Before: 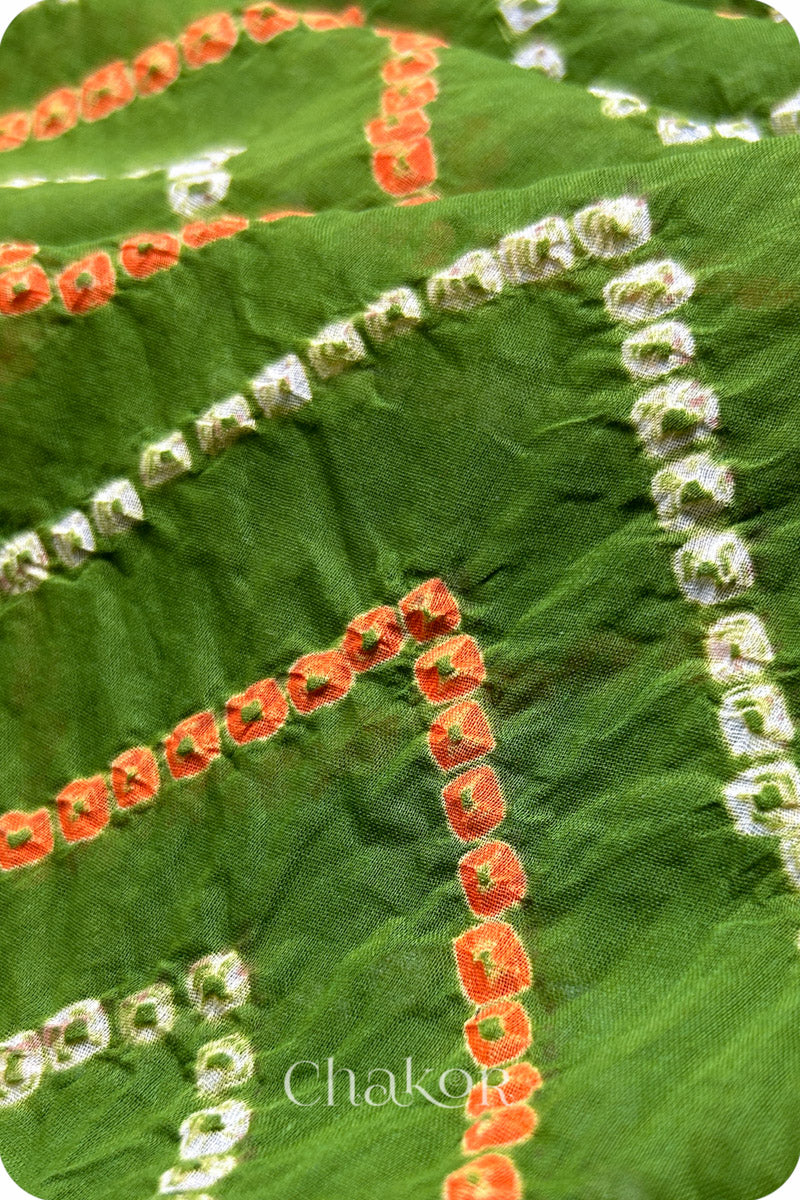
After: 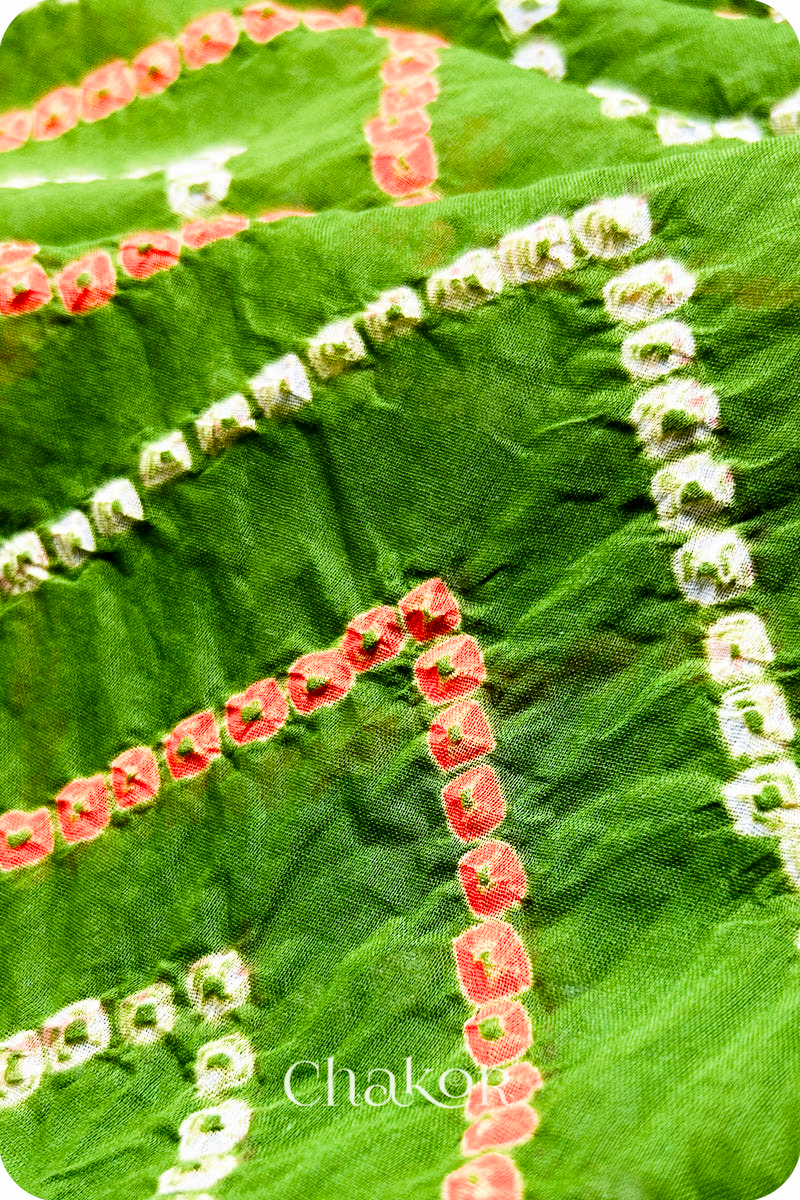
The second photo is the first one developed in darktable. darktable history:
color zones: curves: ch1 [(0, 0.525) (0.143, 0.556) (0.286, 0.52) (0.429, 0.5) (0.571, 0.5) (0.714, 0.5) (0.857, 0.503) (1, 0.525)]
color correction: highlights a* -0.097, highlights b* 0.123
contrast brightness saturation: contrast 0.17, saturation 0.316
filmic rgb: middle gray luminance 12.52%, black relative exposure -10.18 EV, white relative exposure 3.47 EV, target black luminance 0%, hardness 5.78, latitude 44.82%, contrast 1.23, highlights saturation mix 6.17%, shadows ↔ highlights balance 26.86%, add noise in highlights 0.001, preserve chrominance max RGB, color science v3 (2019), use custom middle-gray values true, contrast in highlights soft
